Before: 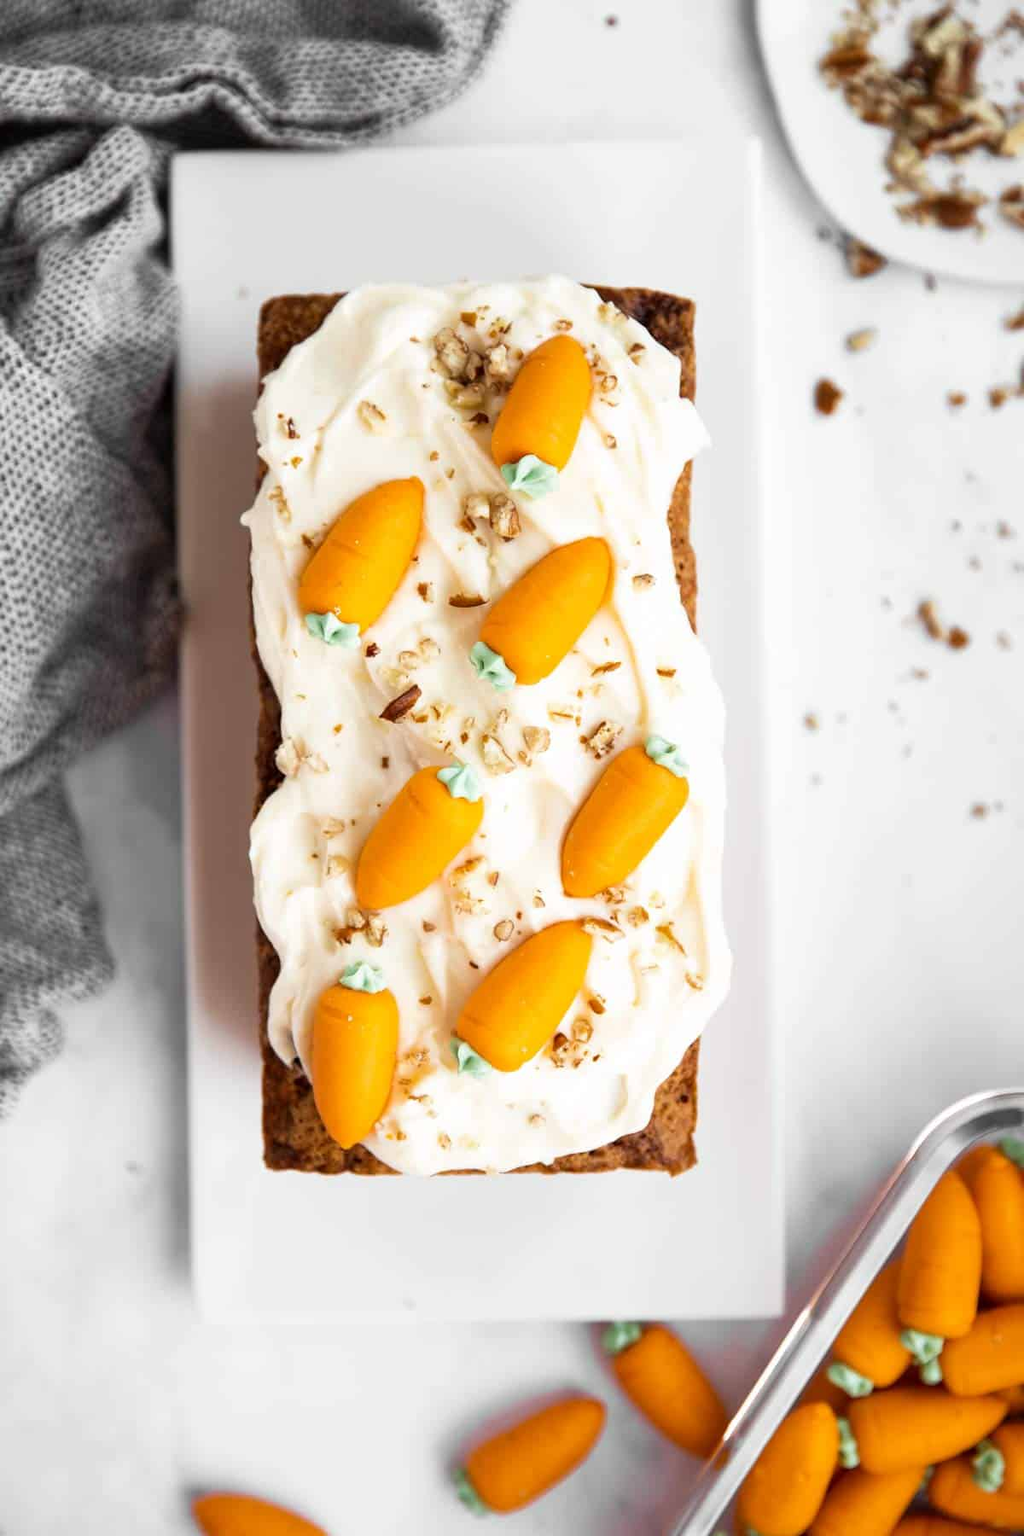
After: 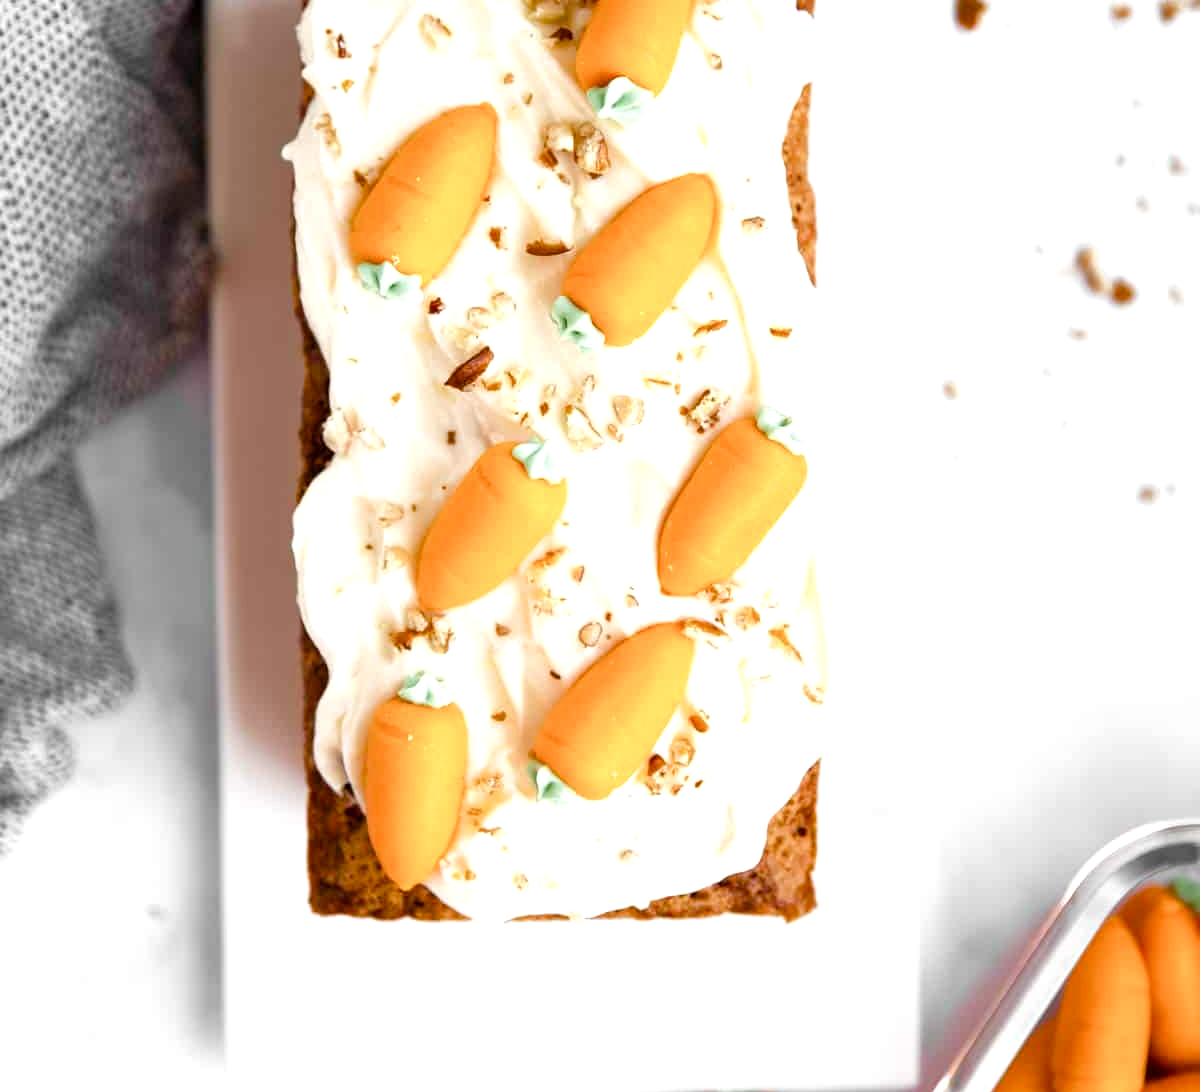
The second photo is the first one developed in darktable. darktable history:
crop and rotate: top 25.357%, bottom 13.942%
color balance rgb: perceptual saturation grading › global saturation 20%, perceptual saturation grading › highlights -50%, perceptual saturation grading › shadows 30%, perceptual brilliance grading › global brilliance 10%, perceptual brilliance grading › shadows 15%
